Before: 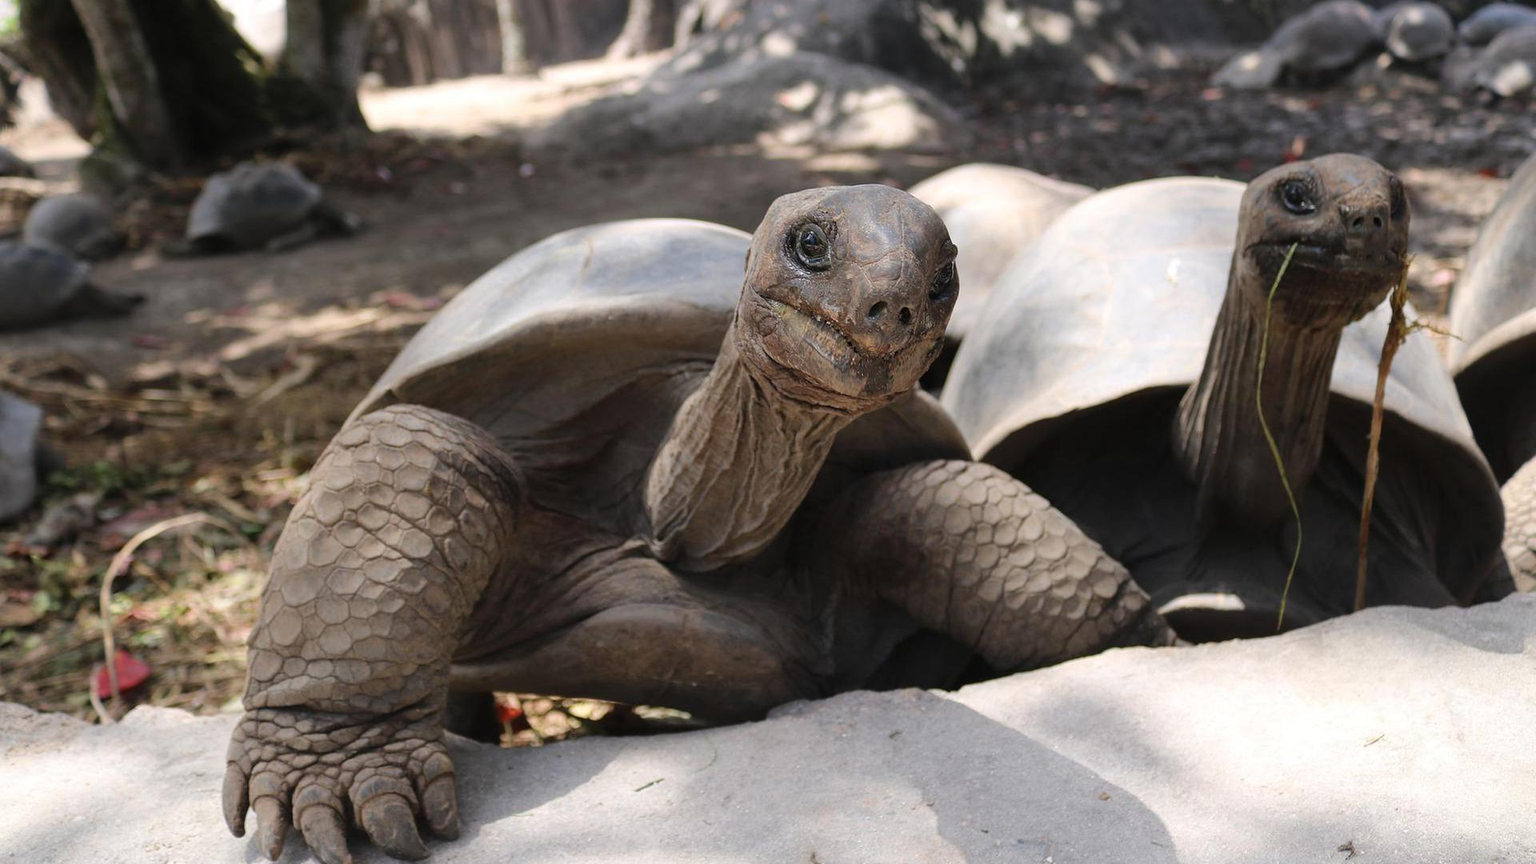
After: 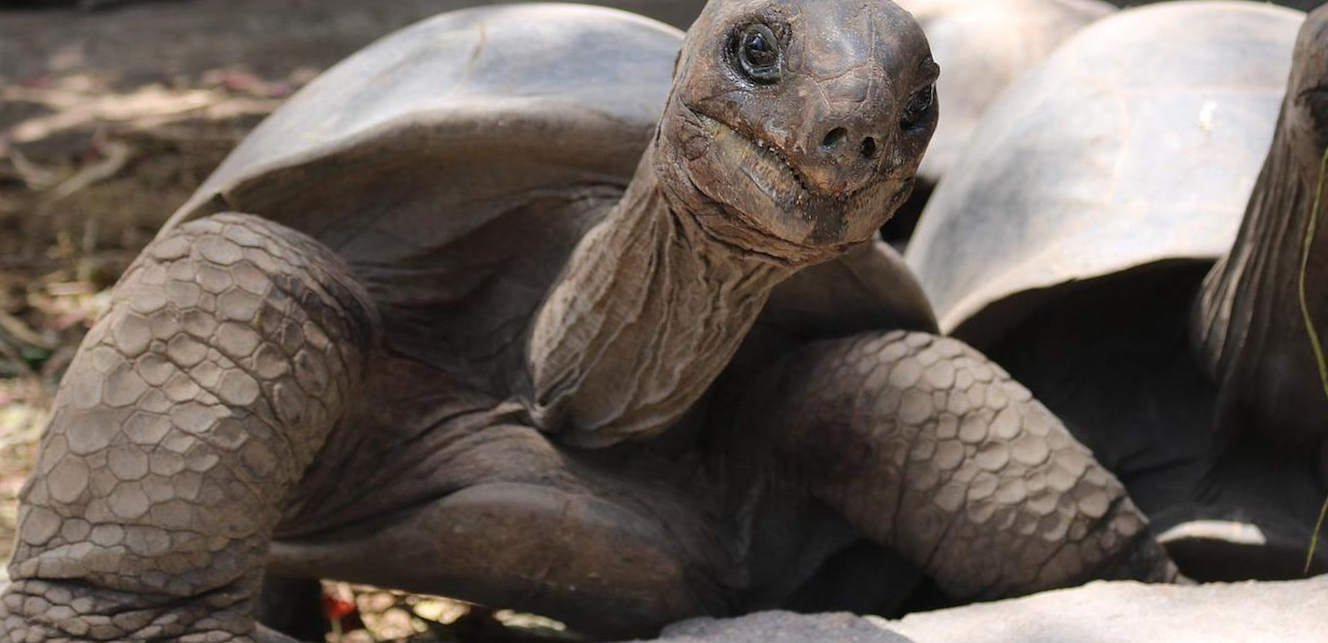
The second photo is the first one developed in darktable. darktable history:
crop and rotate: angle -4.13°, left 9.733%, top 20.88%, right 12.398%, bottom 12.088%
